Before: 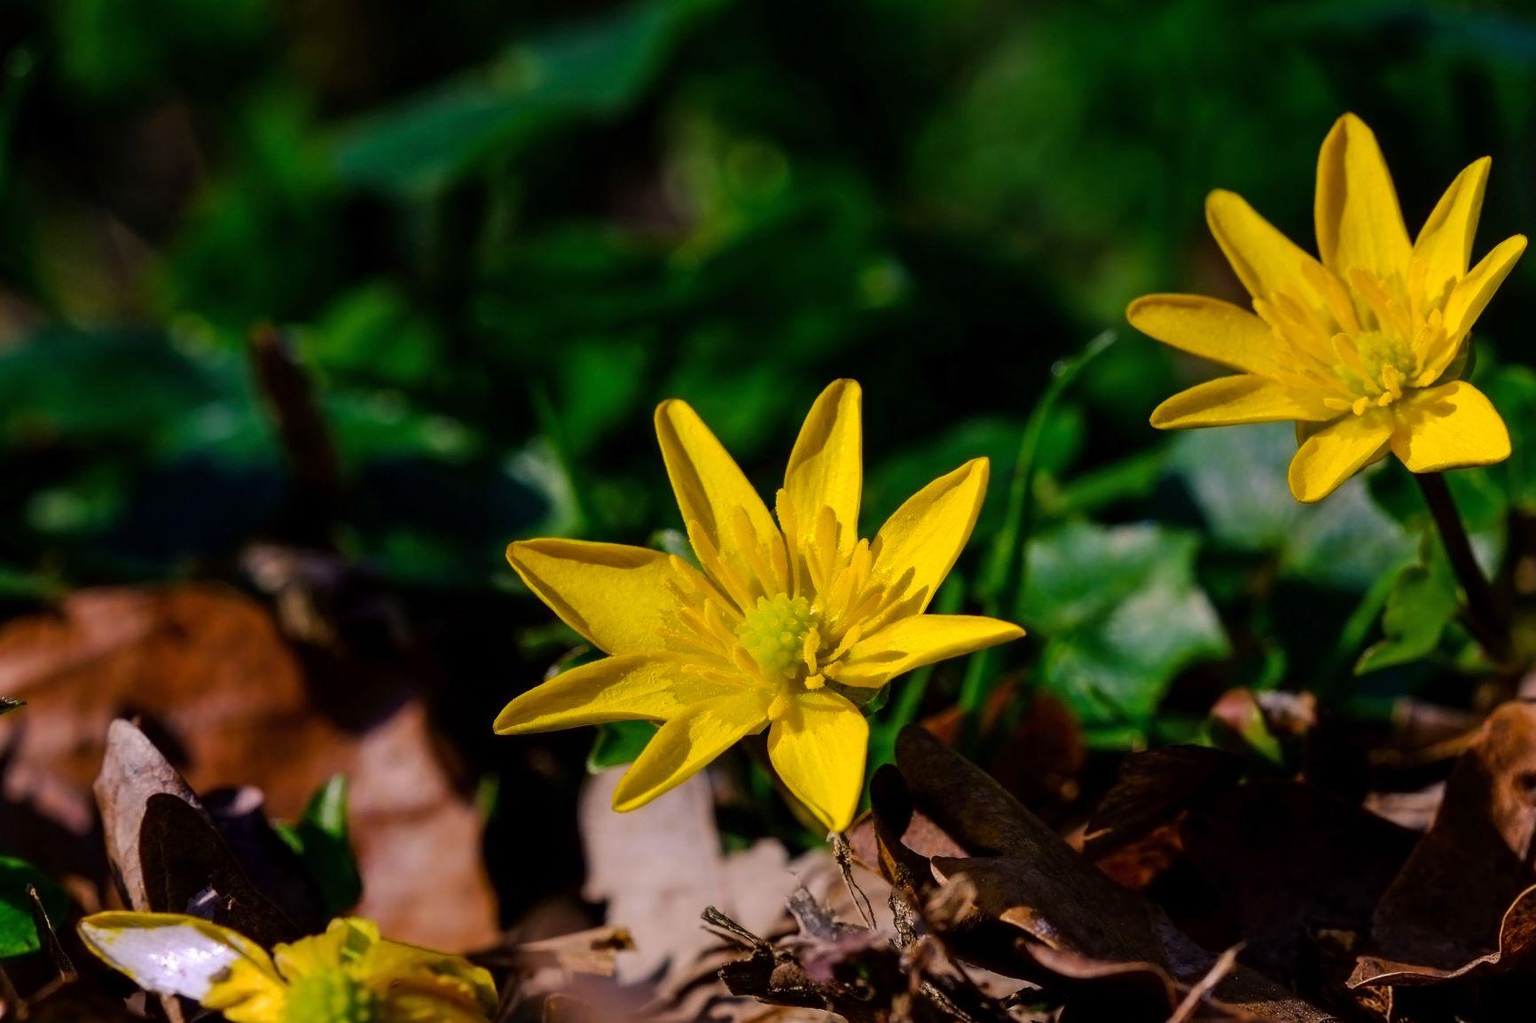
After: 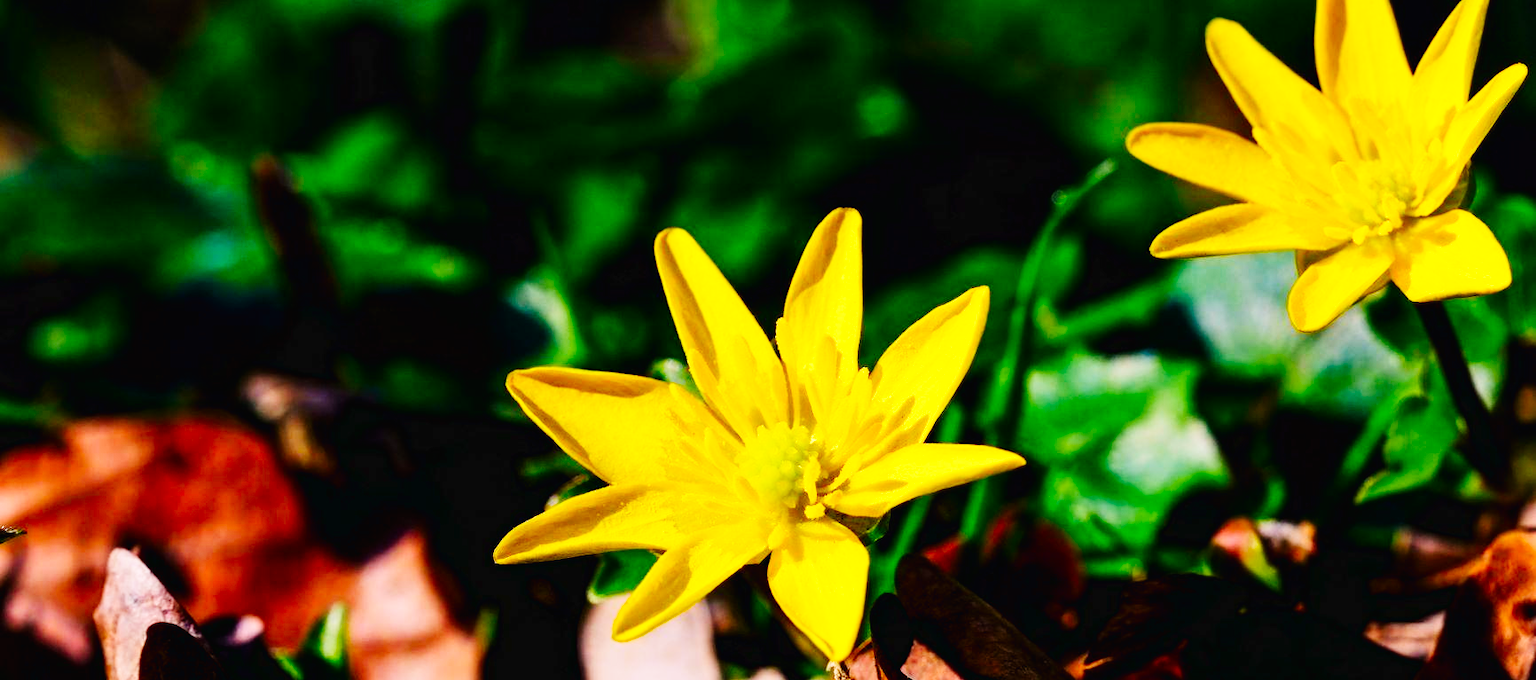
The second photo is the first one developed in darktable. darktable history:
contrast brightness saturation: contrast 0.08, saturation 0.2
crop: top 16.727%, bottom 16.727%
base curve: curves: ch0 [(0, 0.003) (0.001, 0.002) (0.006, 0.004) (0.02, 0.022) (0.048, 0.086) (0.094, 0.234) (0.162, 0.431) (0.258, 0.629) (0.385, 0.8) (0.548, 0.918) (0.751, 0.988) (1, 1)], preserve colors none
